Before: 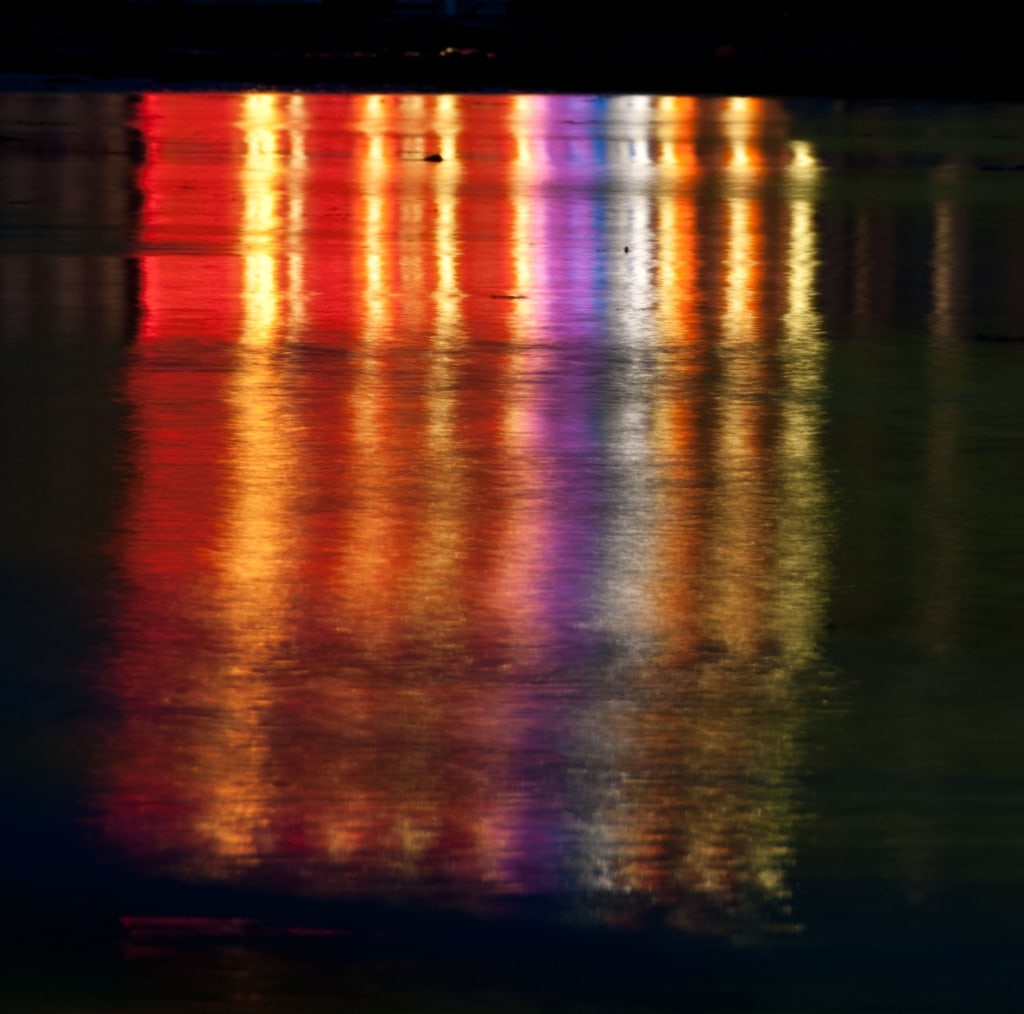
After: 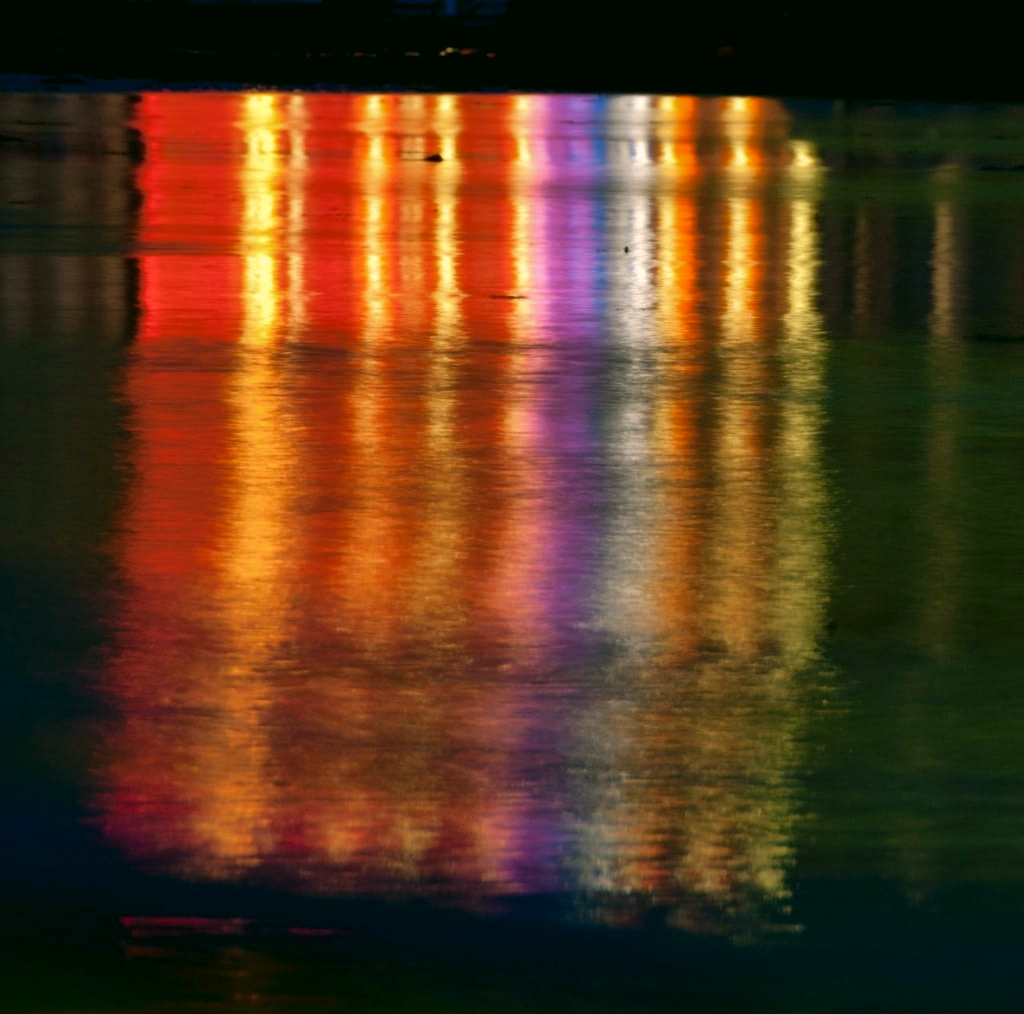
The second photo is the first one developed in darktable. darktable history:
white balance: emerald 1
color correction: highlights a* 4.02, highlights b* 4.98, shadows a* -7.55, shadows b* 4.98
shadows and highlights: on, module defaults
